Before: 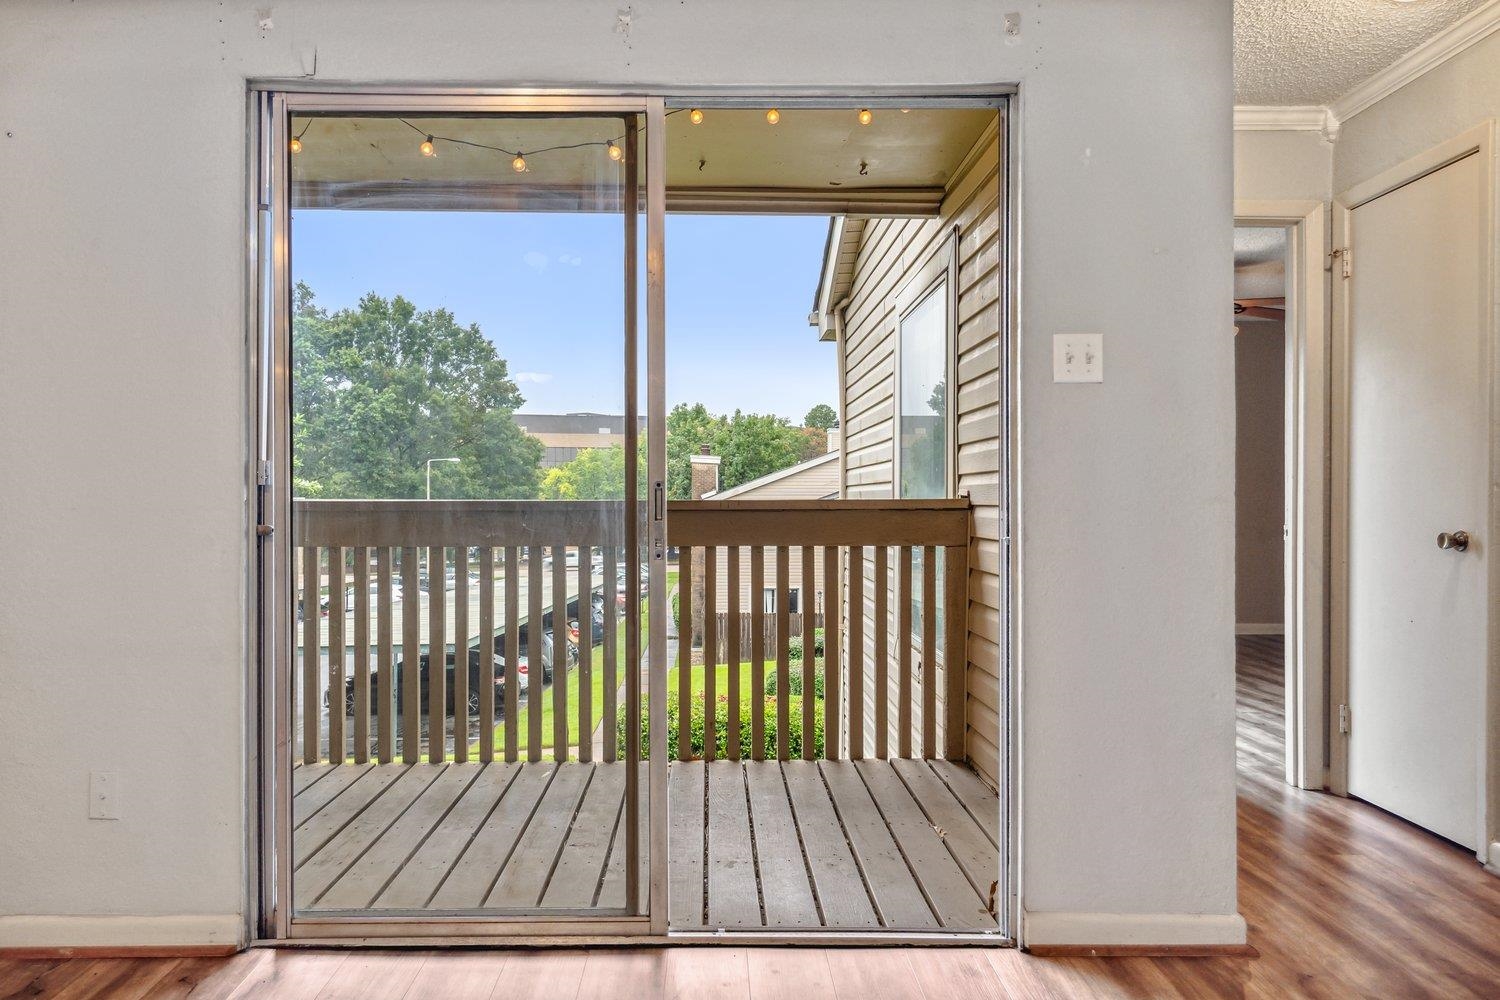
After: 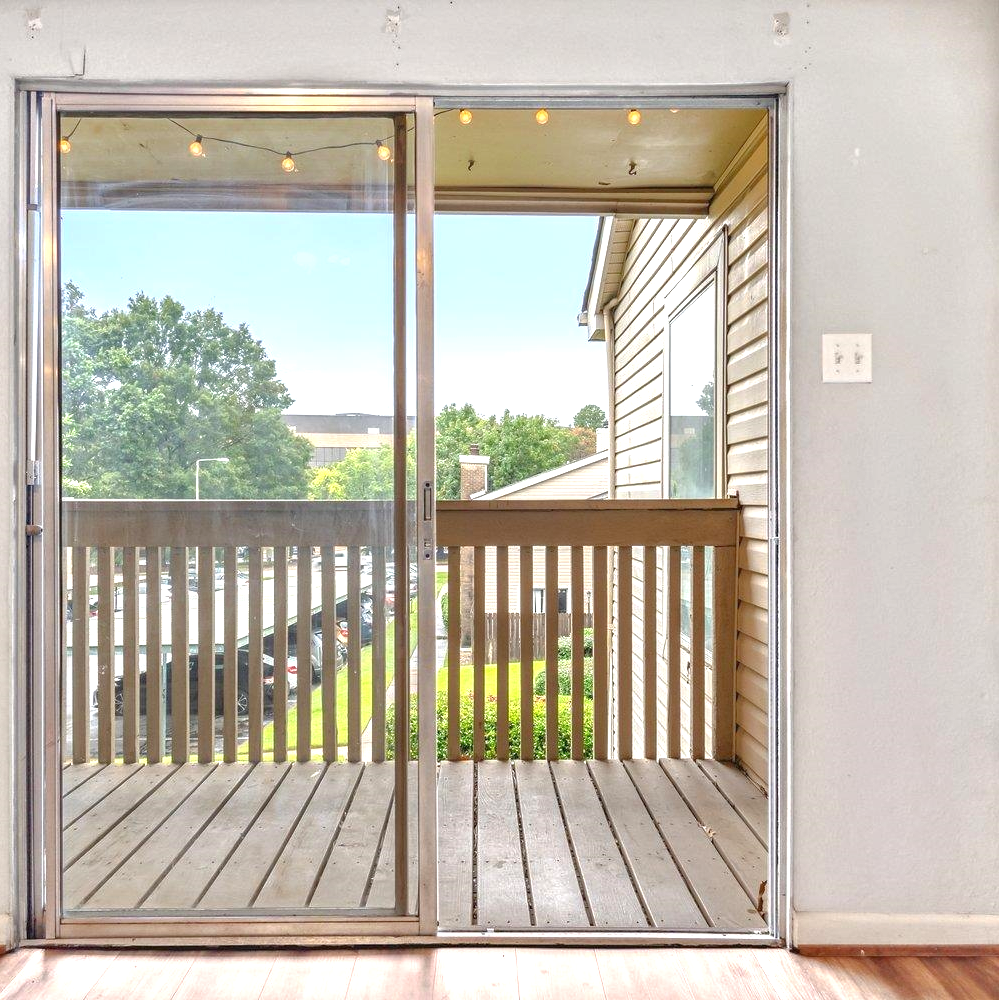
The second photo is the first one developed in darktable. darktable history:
white balance: emerald 1
crop: left 15.419%, right 17.914%
exposure: black level correction 0, exposure 1 EV, compensate highlight preservation false
tone equalizer: -8 EV 0.25 EV, -7 EV 0.417 EV, -6 EV 0.417 EV, -5 EV 0.25 EV, -3 EV -0.25 EV, -2 EV -0.417 EV, -1 EV -0.417 EV, +0 EV -0.25 EV, edges refinement/feathering 500, mask exposure compensation -1.57 EV, preserve details guided filter
